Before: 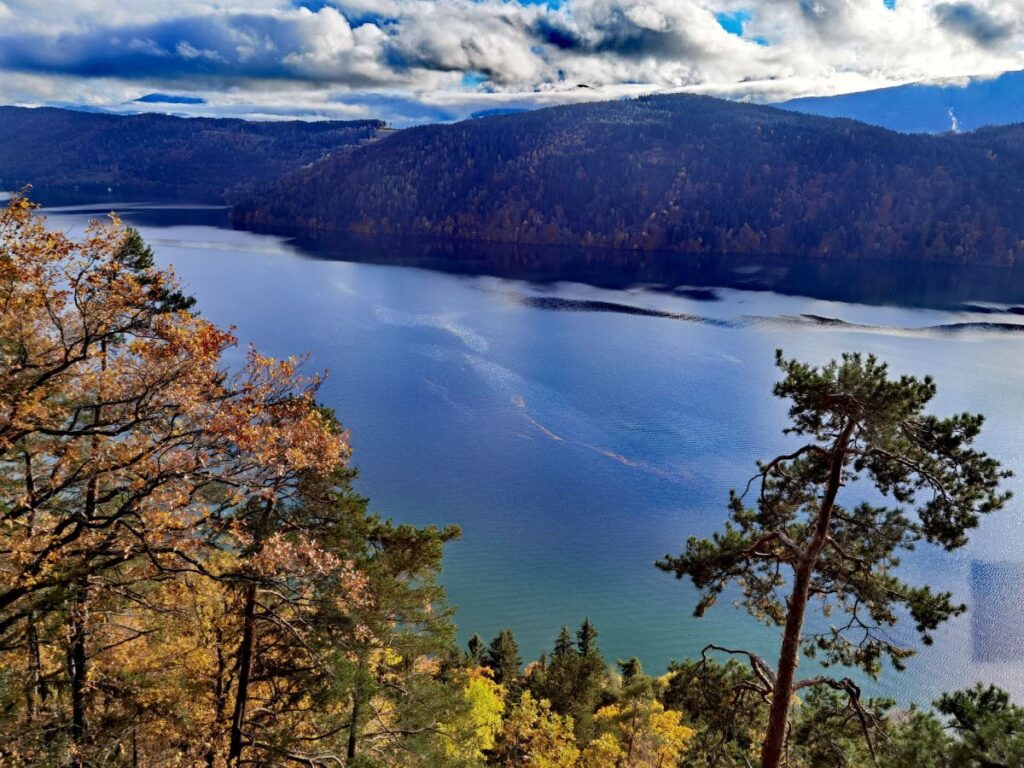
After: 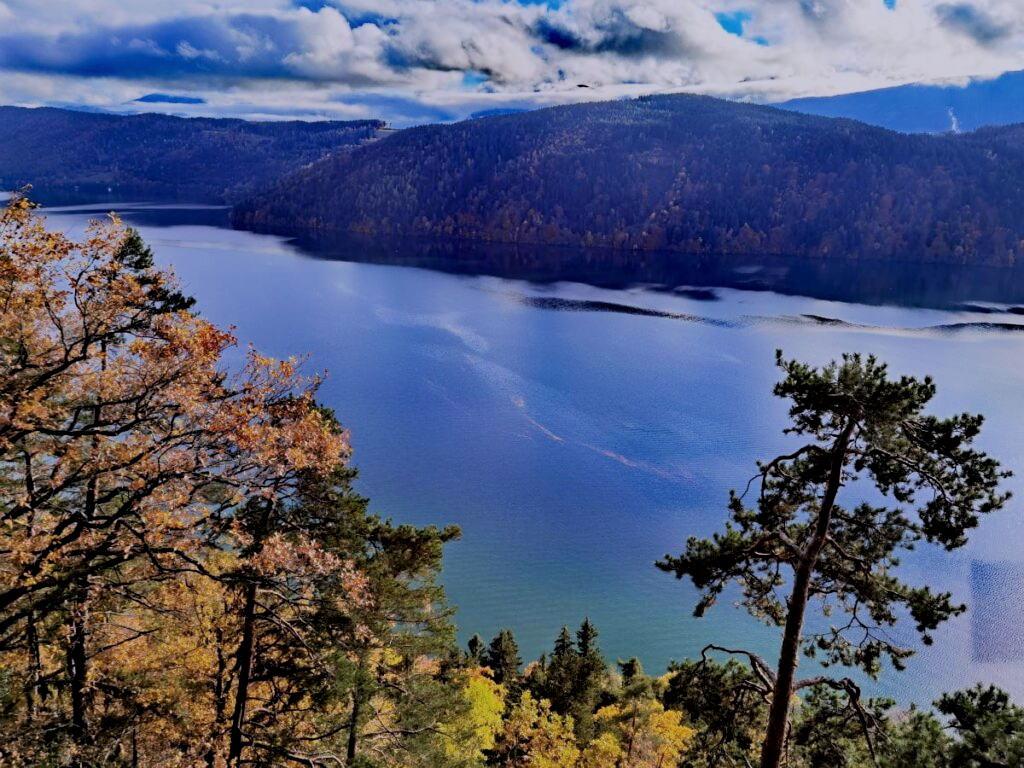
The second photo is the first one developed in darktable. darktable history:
shadows and highlights: shadows -10, white point adjustment 1.5, highlights 10
filmic rgb: black relative exposure -6.15 EV, white relative exposure 6.96 EV, hardness 2.23, color science v6 (2022)
white balance: red 1.004, blue 1.096
